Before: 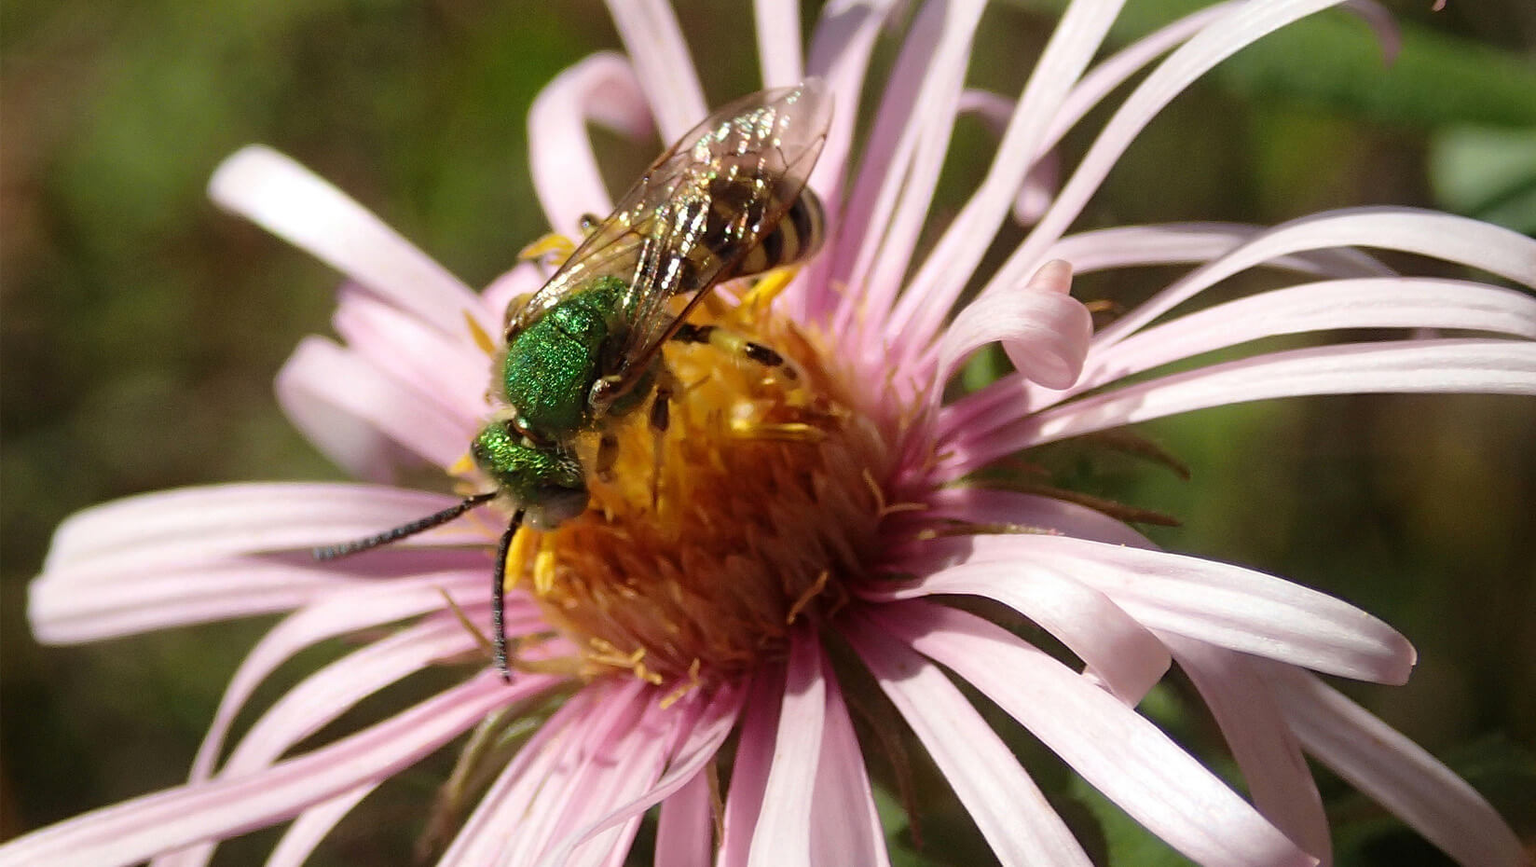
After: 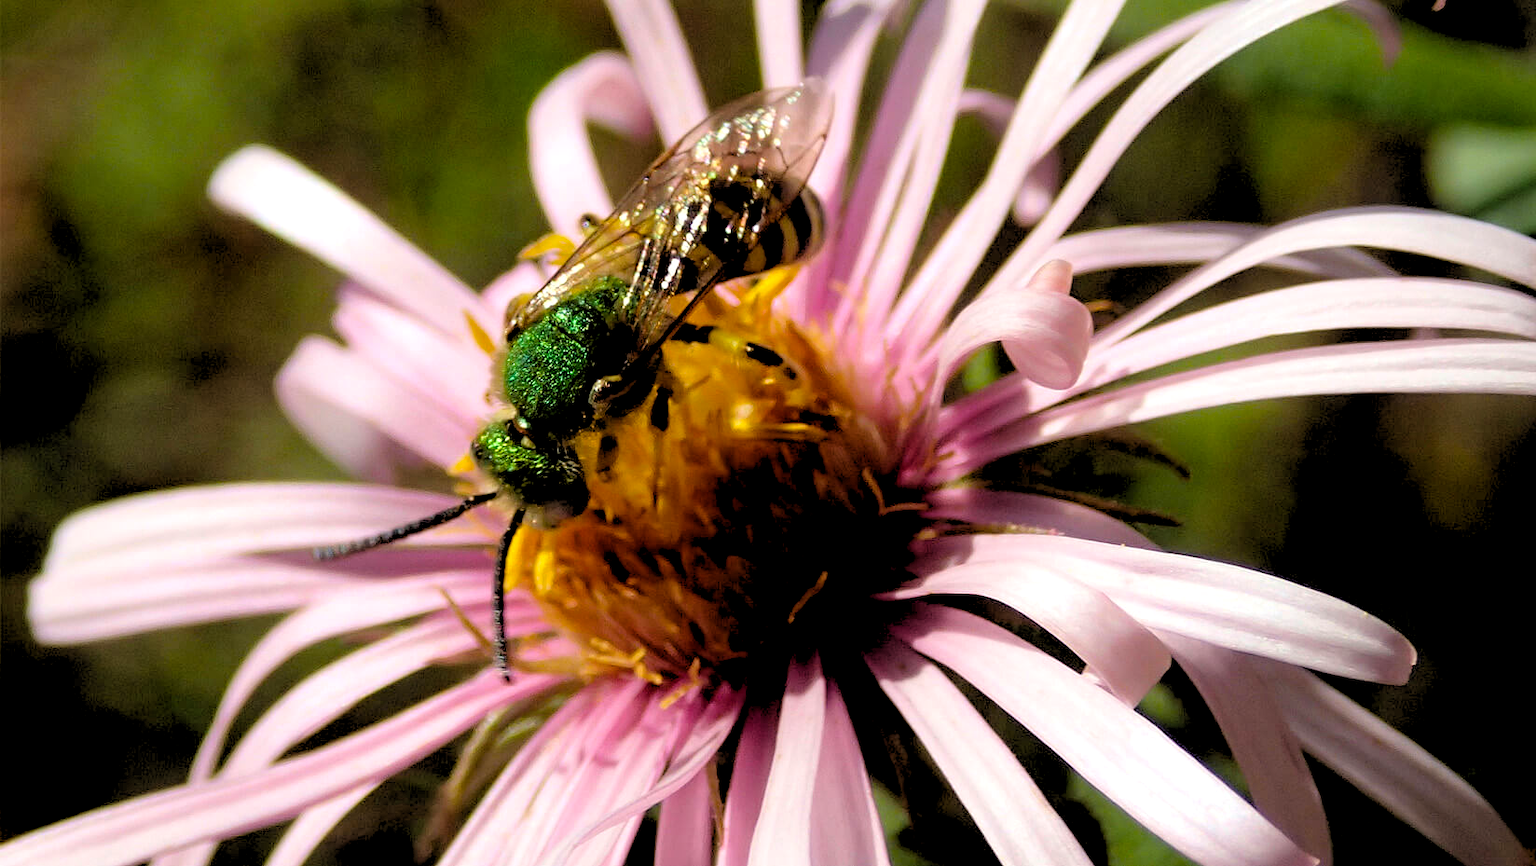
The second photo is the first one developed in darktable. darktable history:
color balance rgb: perceptual saturation grading › global saturation 20%, global vibrance 20%
rgb levels: levels [[0.029, 0.461, 0.922], [0, 0.5, 1], [0, 0.5, 1]]
